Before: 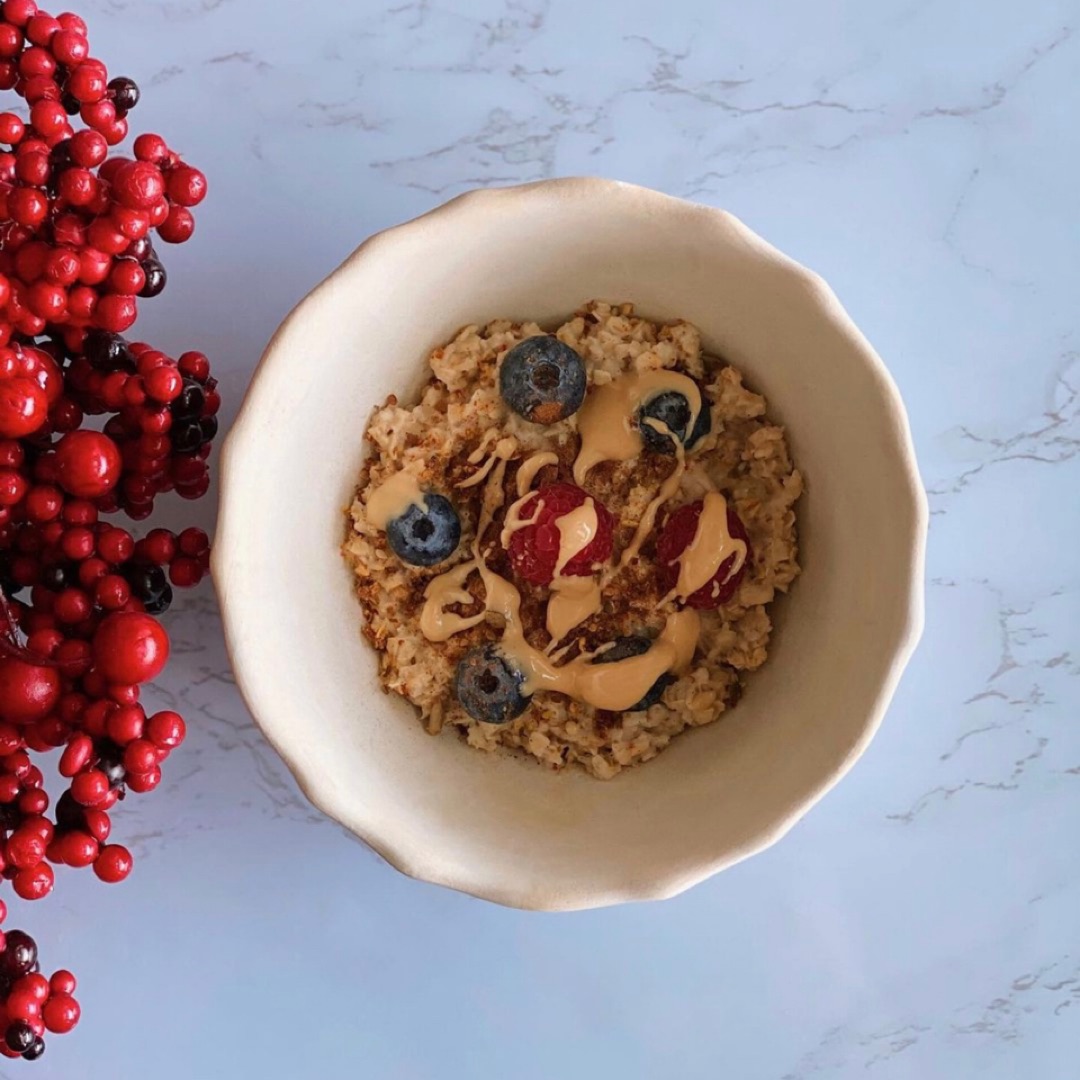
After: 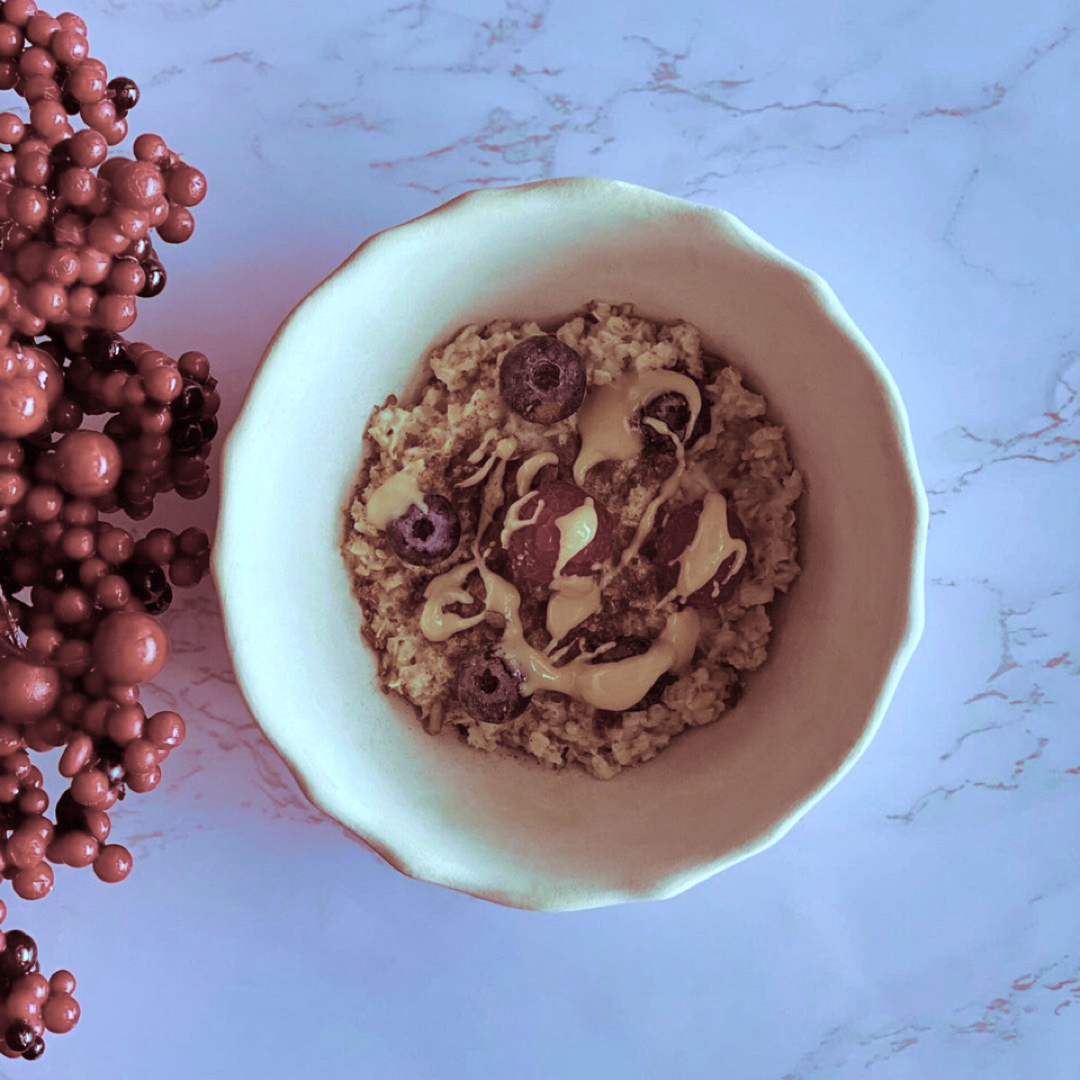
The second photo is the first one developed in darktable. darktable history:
shadows and highlights: low approximation 0.01, soften with gaussian
split-toning: highlights › hue 187.2°, highlights › saturation 0.83, balance -68.05, compress 56.43%
channel mixer: red [0, 0, 0, 0.7, 0.2, 0.2, 0], green [0 ×4, 1, -0.1, 0], blue [0, 0, 0, 0.2, -0.1, 1.2, 0]
